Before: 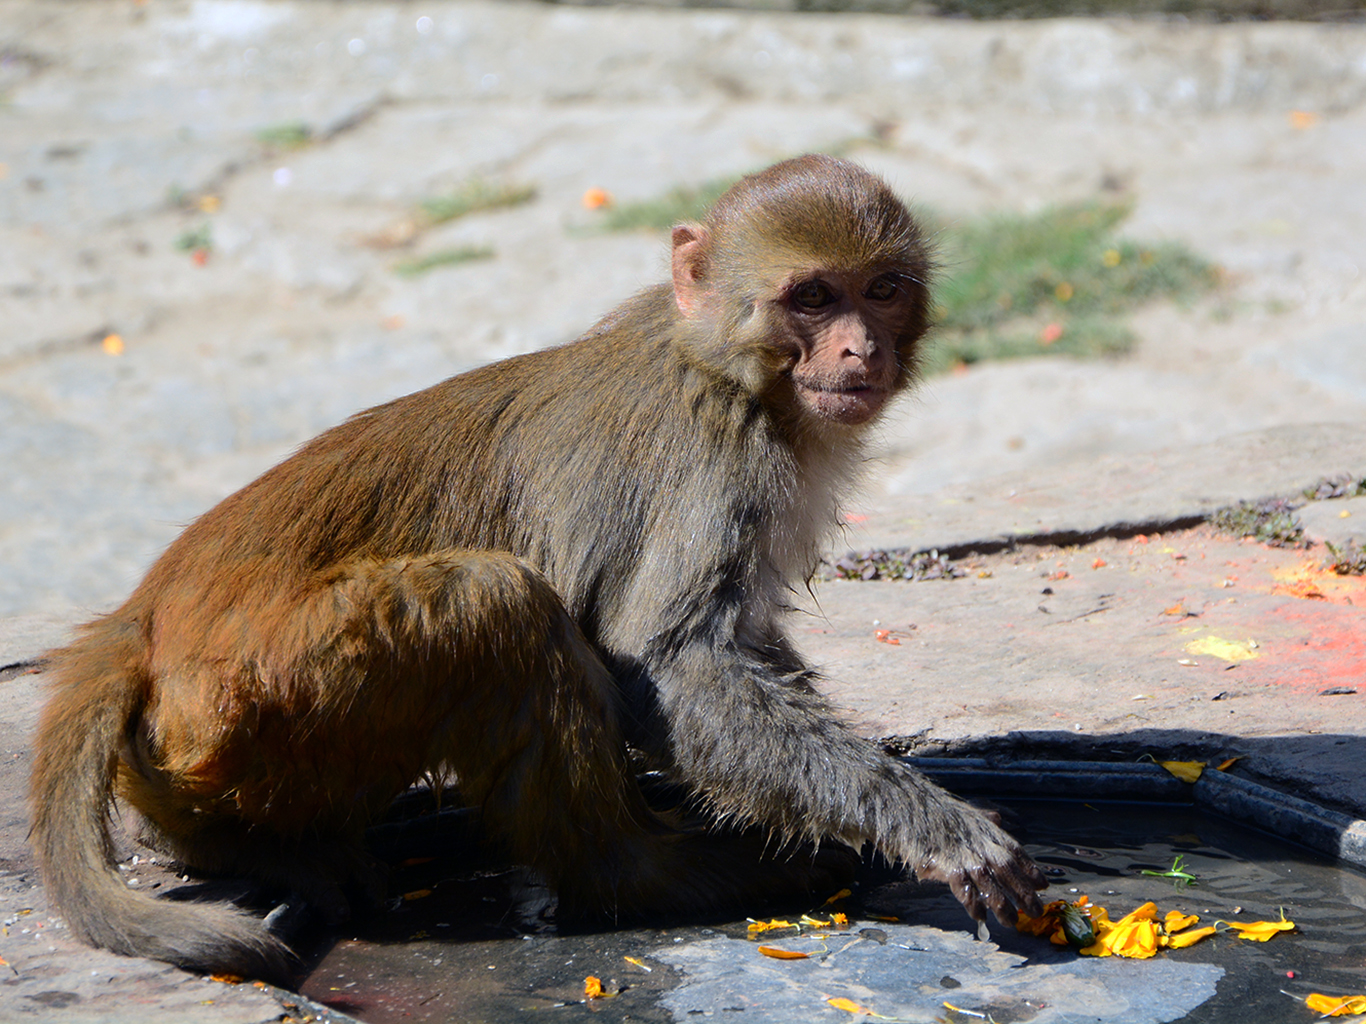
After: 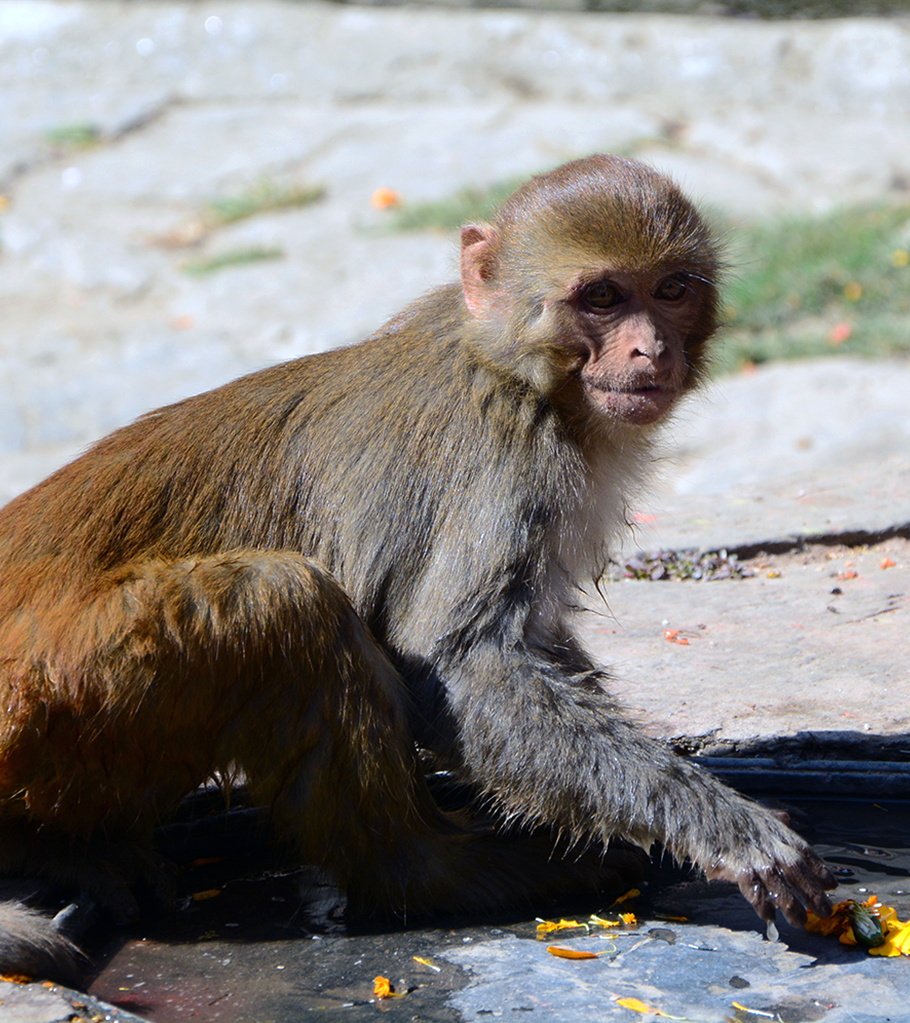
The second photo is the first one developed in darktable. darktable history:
exposure: black level correction 0, exposure 0.5 EV, compensate exposure bias true, compensate highlight preservation false
crop and rotate: left 15.546%, right 17.787%
white balance: red 0.974, blue 1.044
